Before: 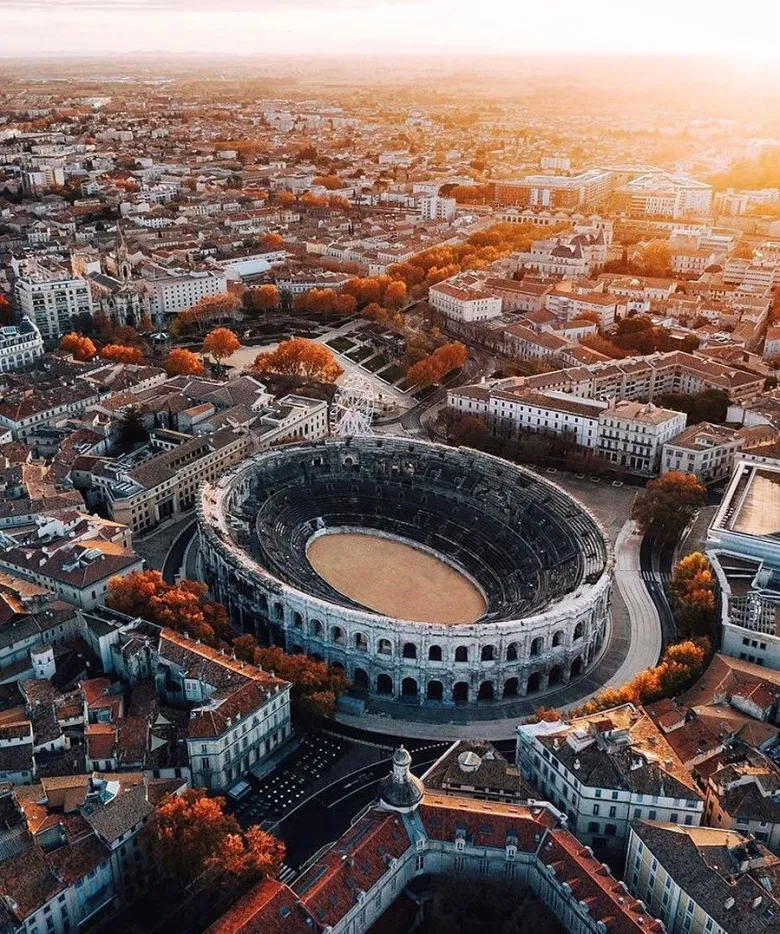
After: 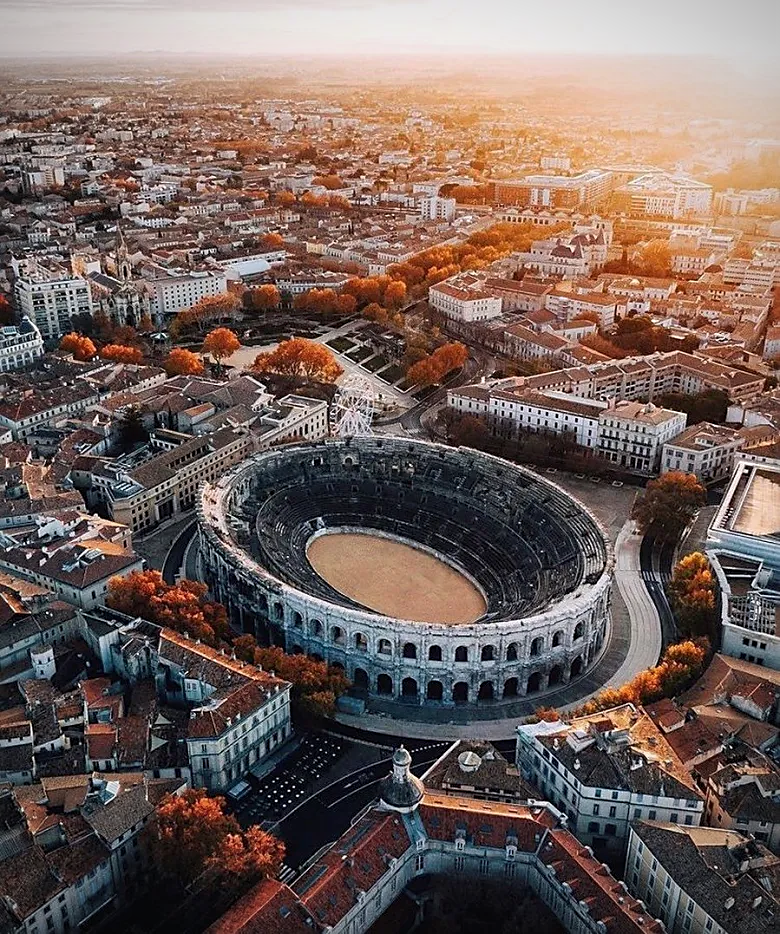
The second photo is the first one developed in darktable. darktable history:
vignetting: on, module defaults
sharpen: radius 1.864, amount 0.398, threshold 1.271
